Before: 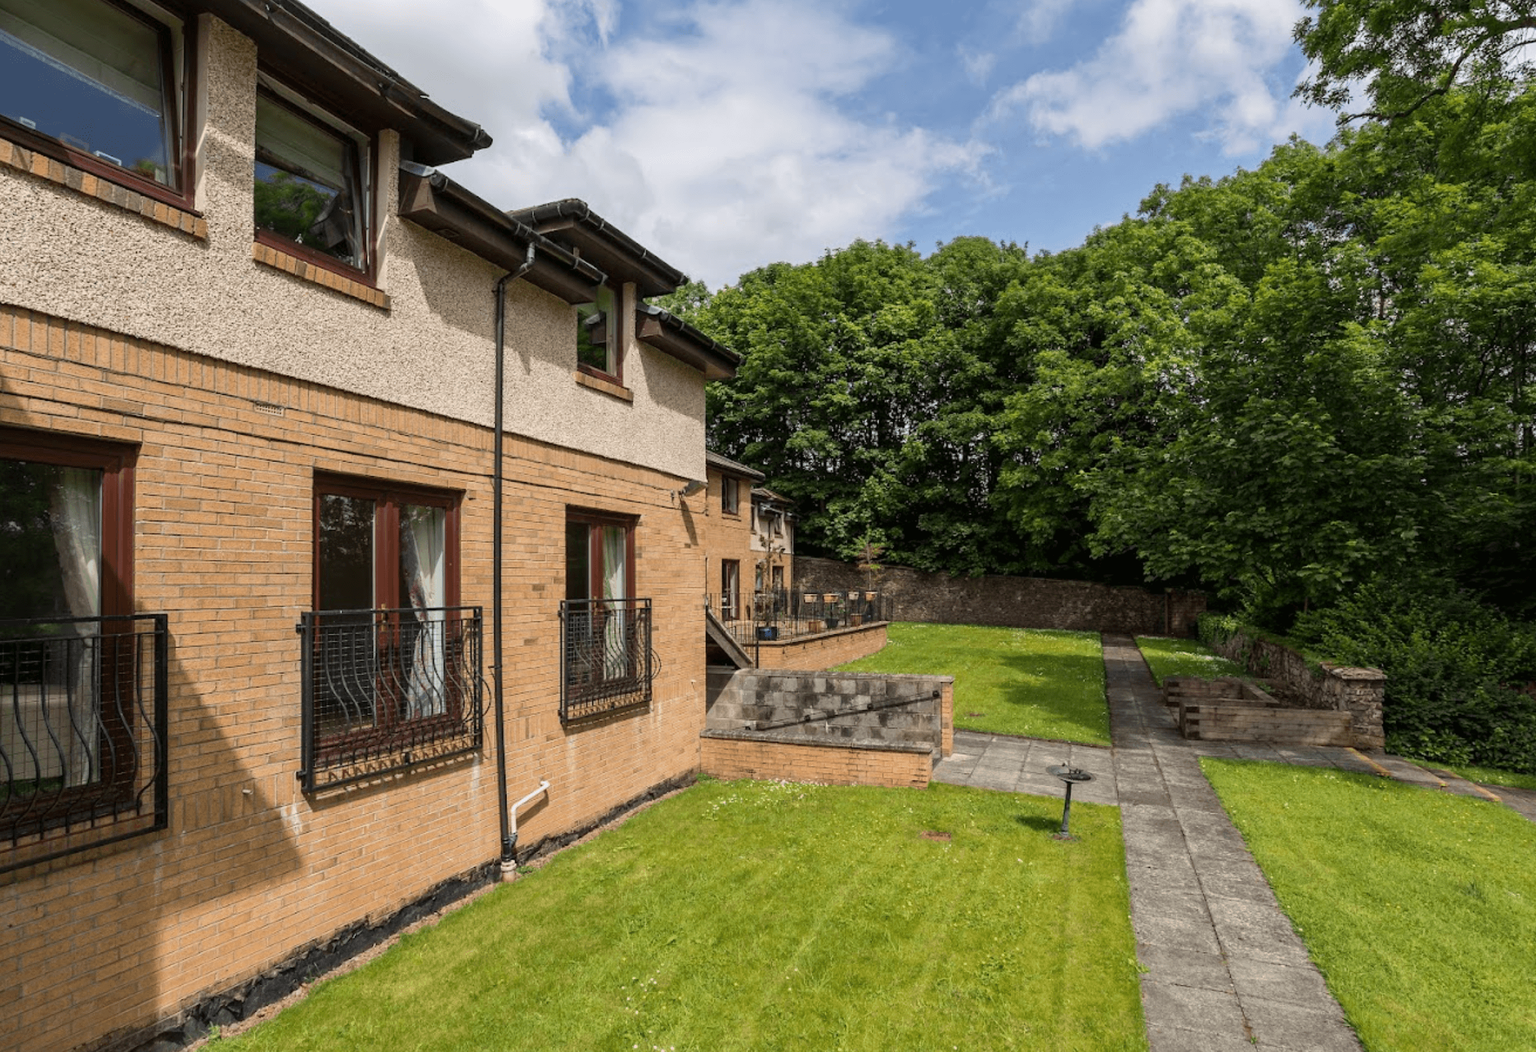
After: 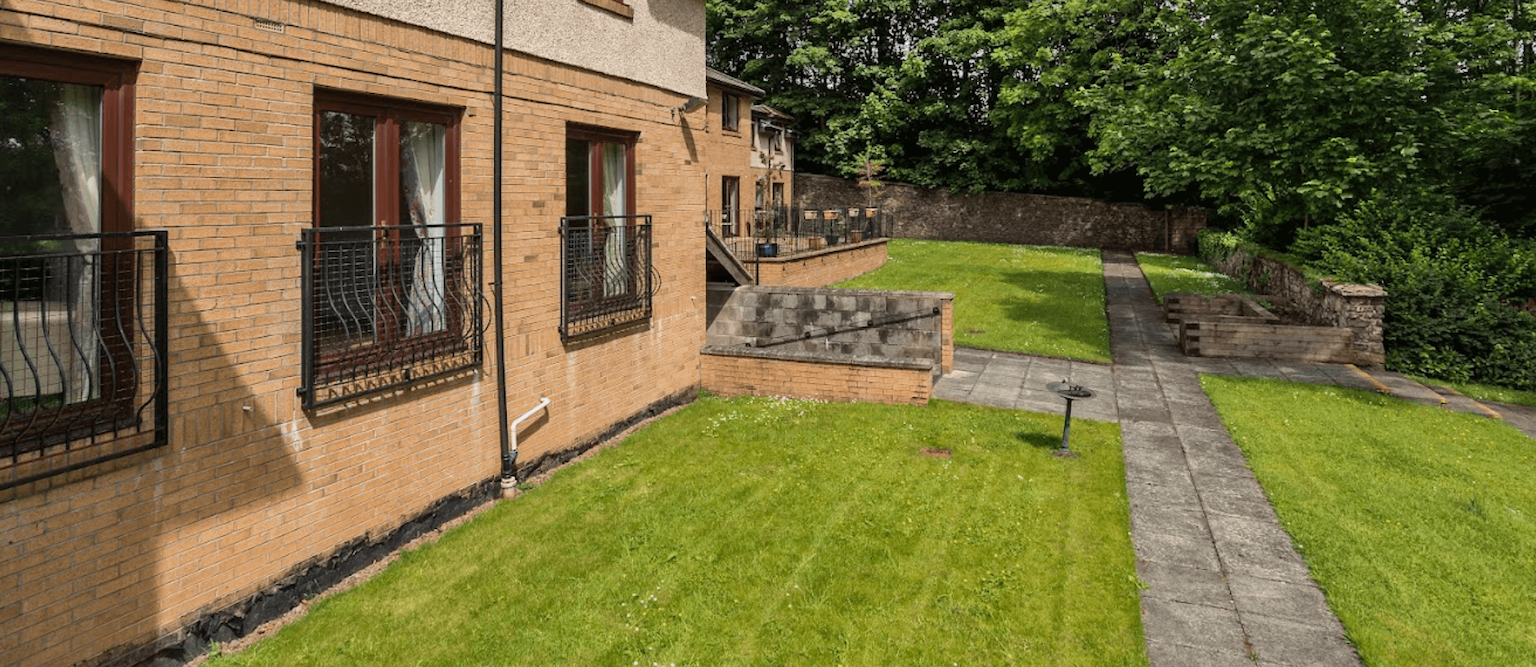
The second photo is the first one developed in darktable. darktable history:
crop and rotate: top 36.451%
tone equalizer: on, module defaults
shadows and highlights: low approximation 0.01, soften with gaussian
